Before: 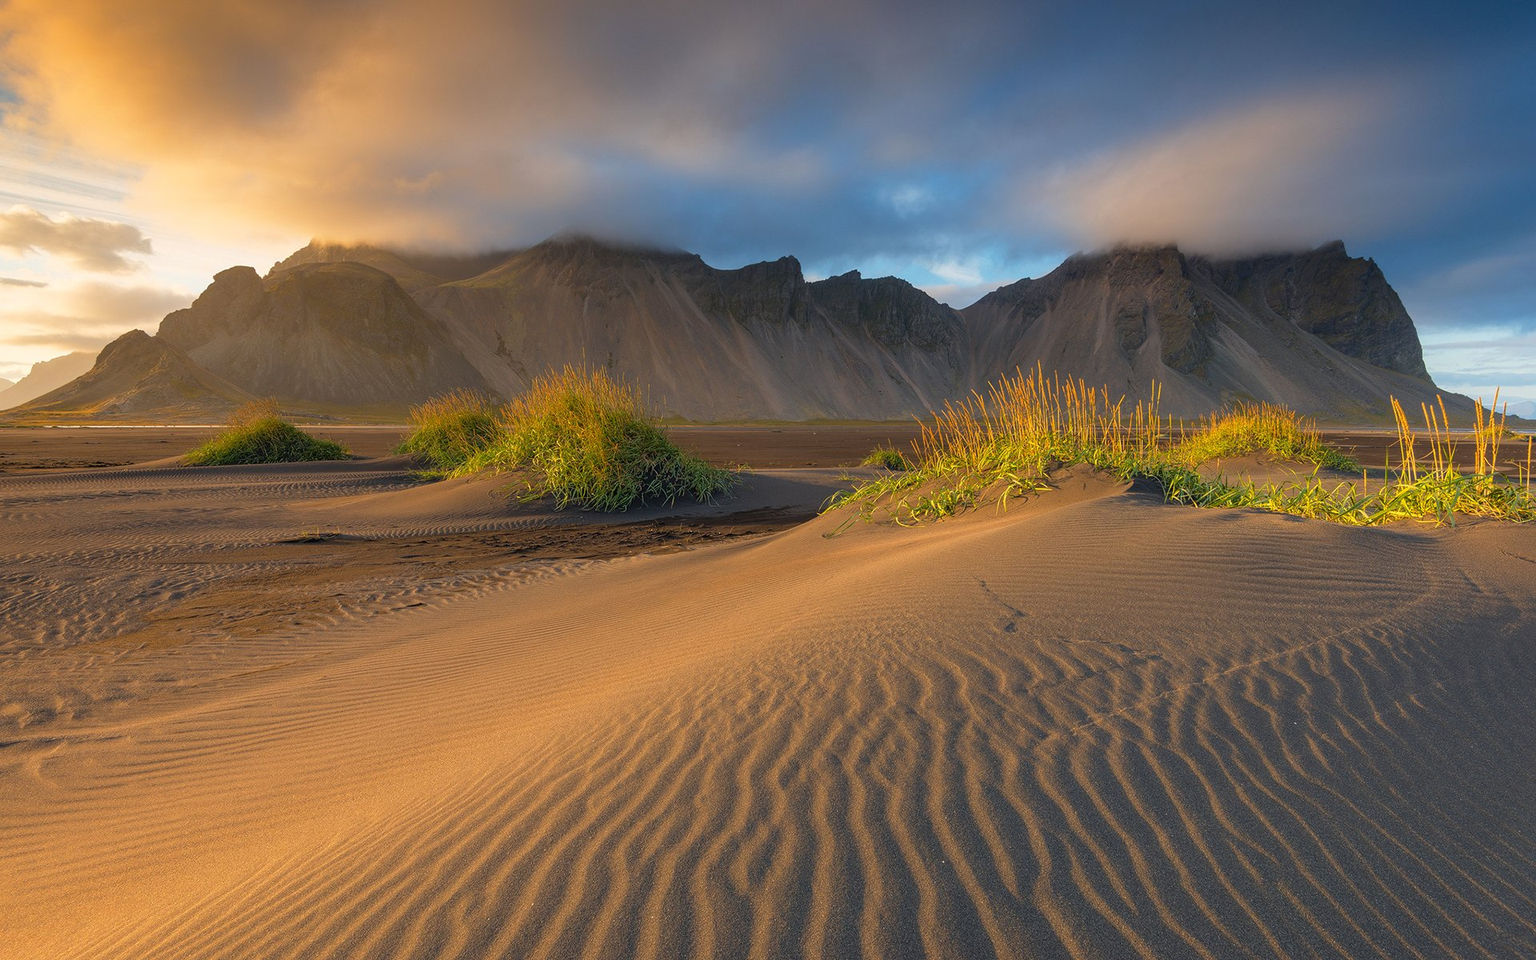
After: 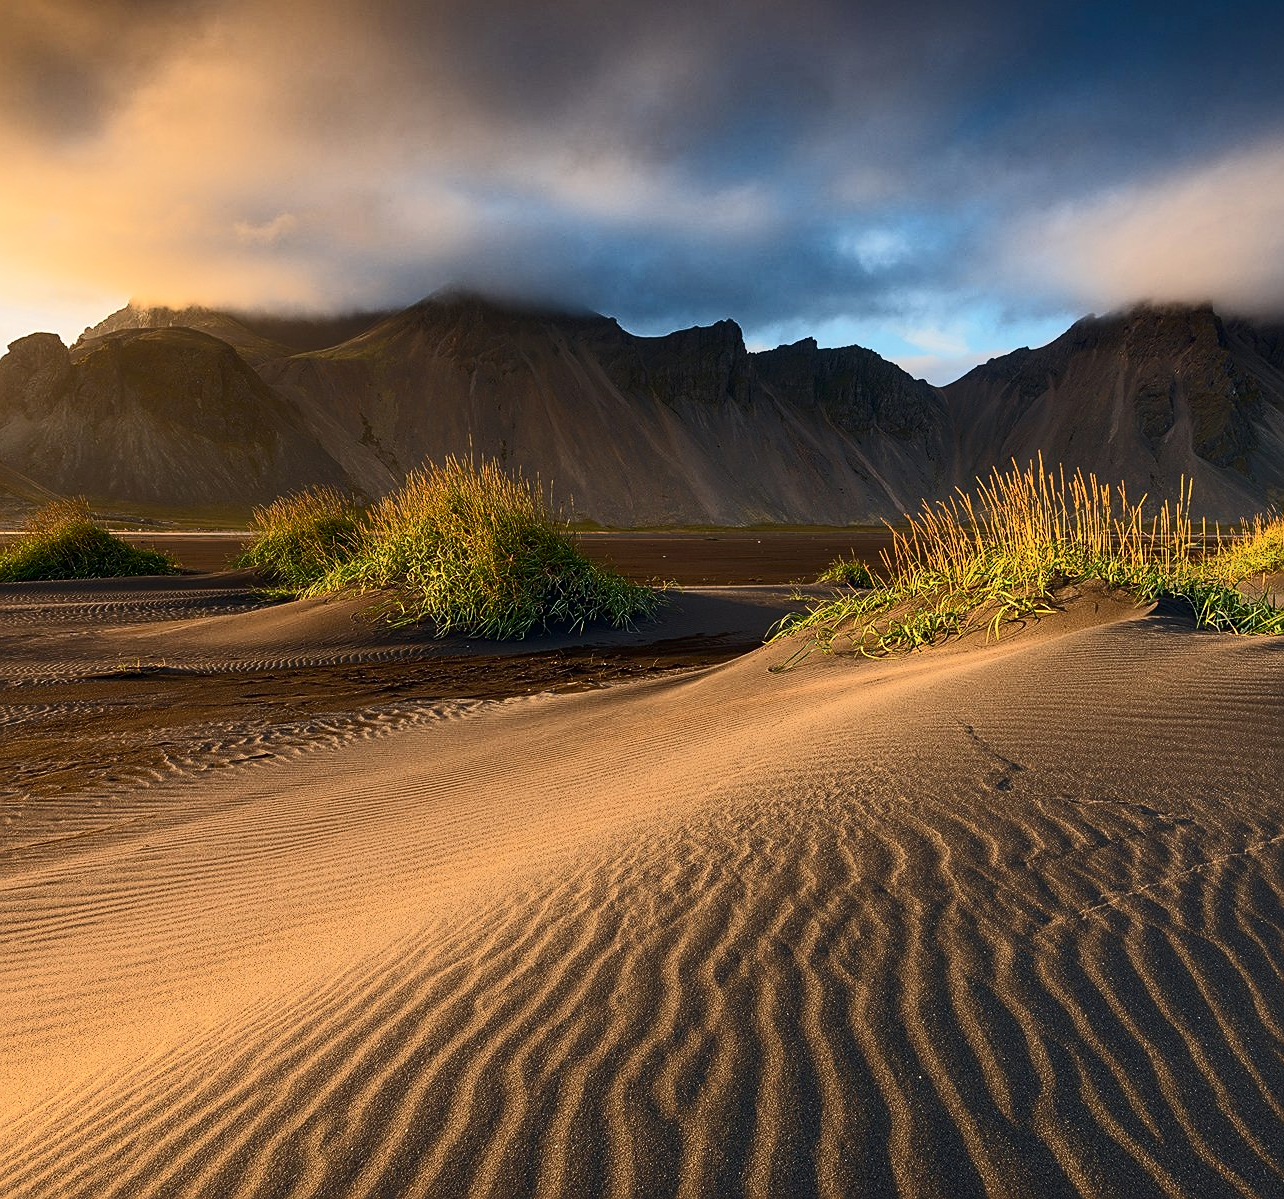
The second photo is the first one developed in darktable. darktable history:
sharpen: on, module defaults
tone curve: curves: ch0 [(0, 0) (0.003, 0.002) (0.011, 0.004) (0.025, 0.005) (0.044, 0.009) (0.069, 0.013) (0.1, 0.017) (0.136, 0.036) (0.177, 0.066) (0.224, 0.102) (0.277, 0.143) (0.335, 0.197) (0.399, 0.268) (0.468, 0.389) (0.543, 0.549) (0.623, 0.714) (0.709, 0.801) (0.801, 0.854) (0.898, 0.9) (1, 1)], color space Lab, independent channels, preserve colors none
crop and rotate: left 13.496%, right 19.585%
